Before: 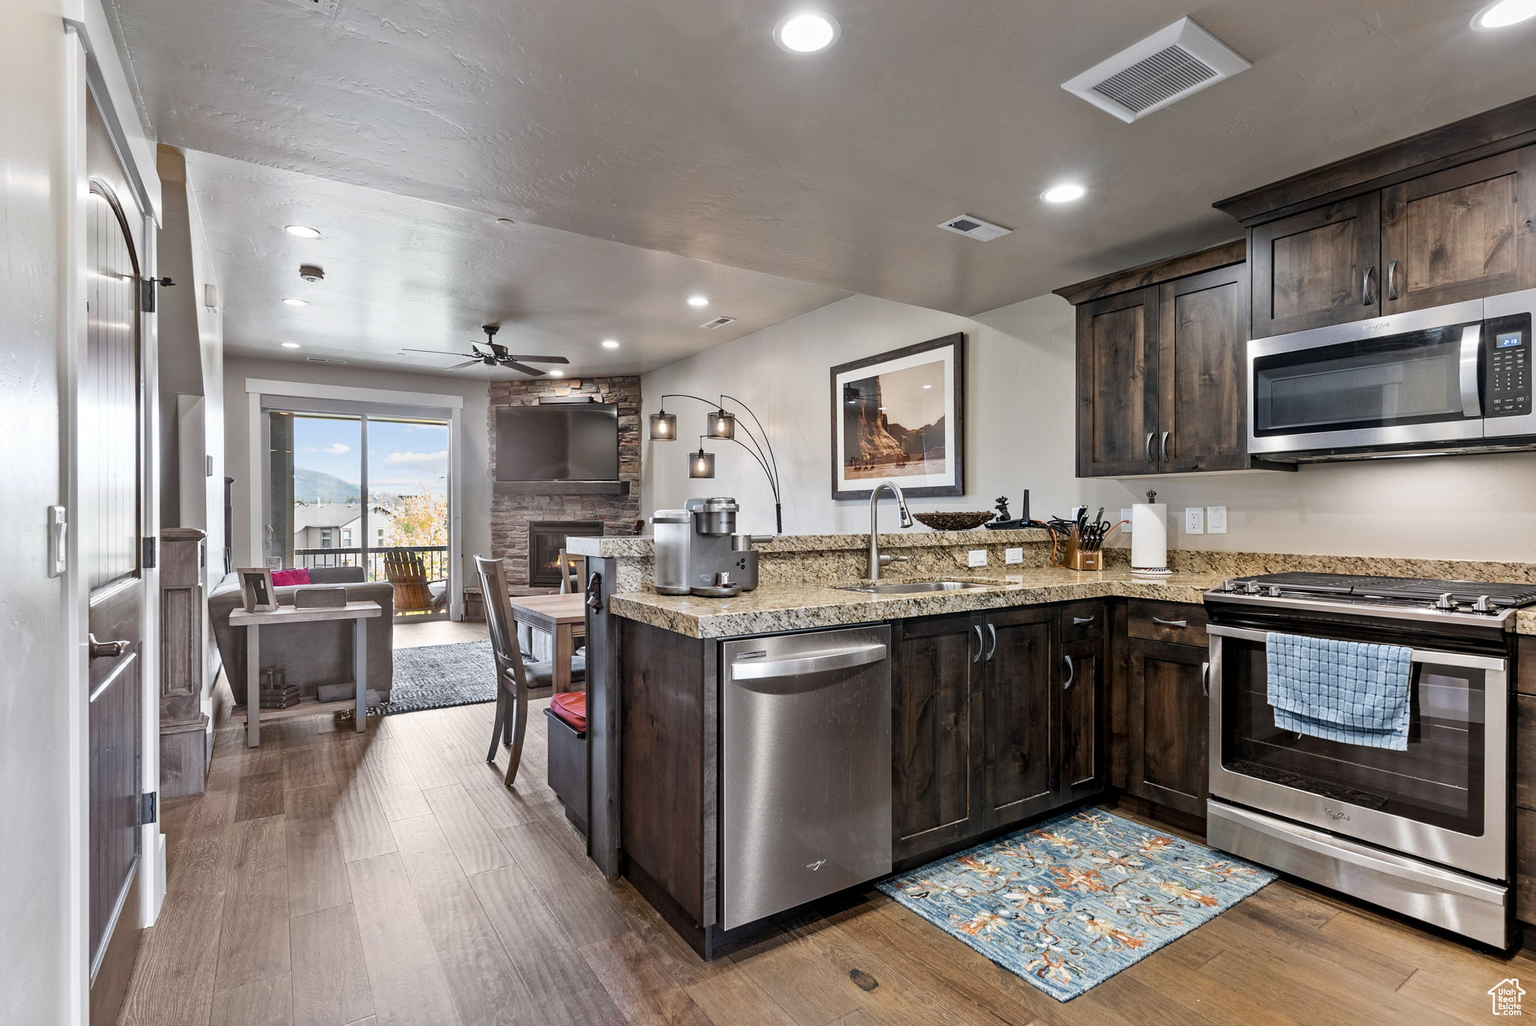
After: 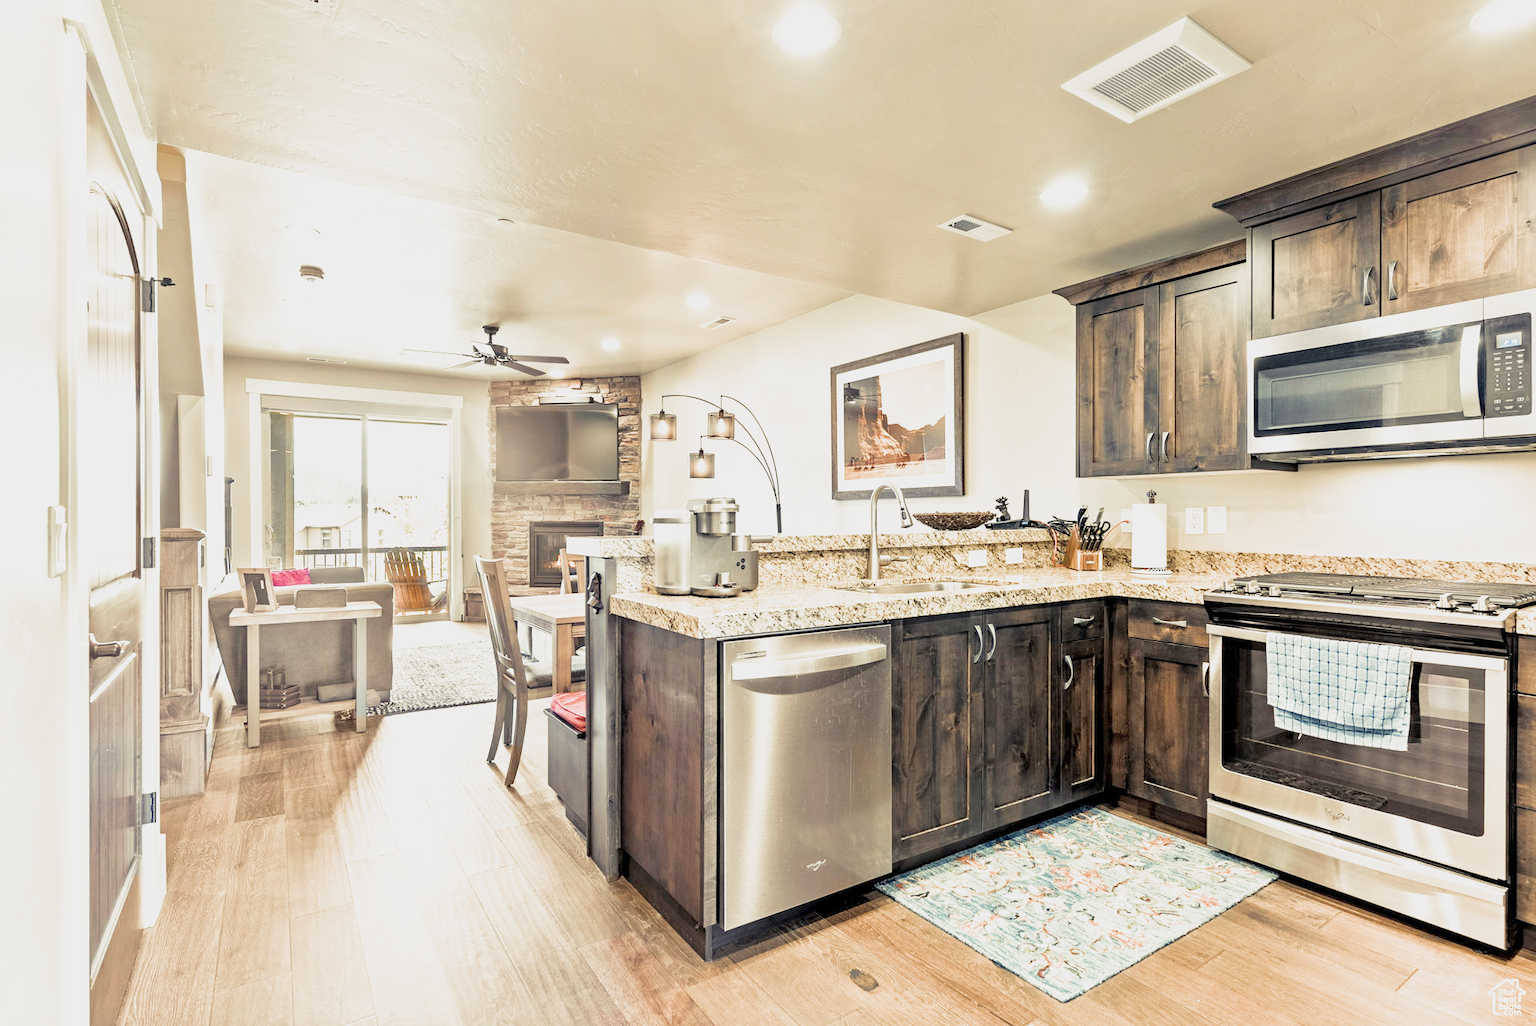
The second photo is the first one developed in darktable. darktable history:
exposure: exposure 2.04 EV, compensate highlight preservation false
filmic rgb: black relative exposure -13 EV, threshold 3 EV, target white luminance 85%, hardness 6.3, latitude 42.11%, contrast 0.858, shadows ↔ highlights balance 8.63%, color science v4 (2020), enable highlight reconstruction true
color balance rgb: shadows lift › chroma 2%, shadows lift › hue 263°, highlights gain › chroma 8%, highlights gain › hue 84°, linear chroma grading › global chroma -15%, saturation formula JzAzBz (2021)
